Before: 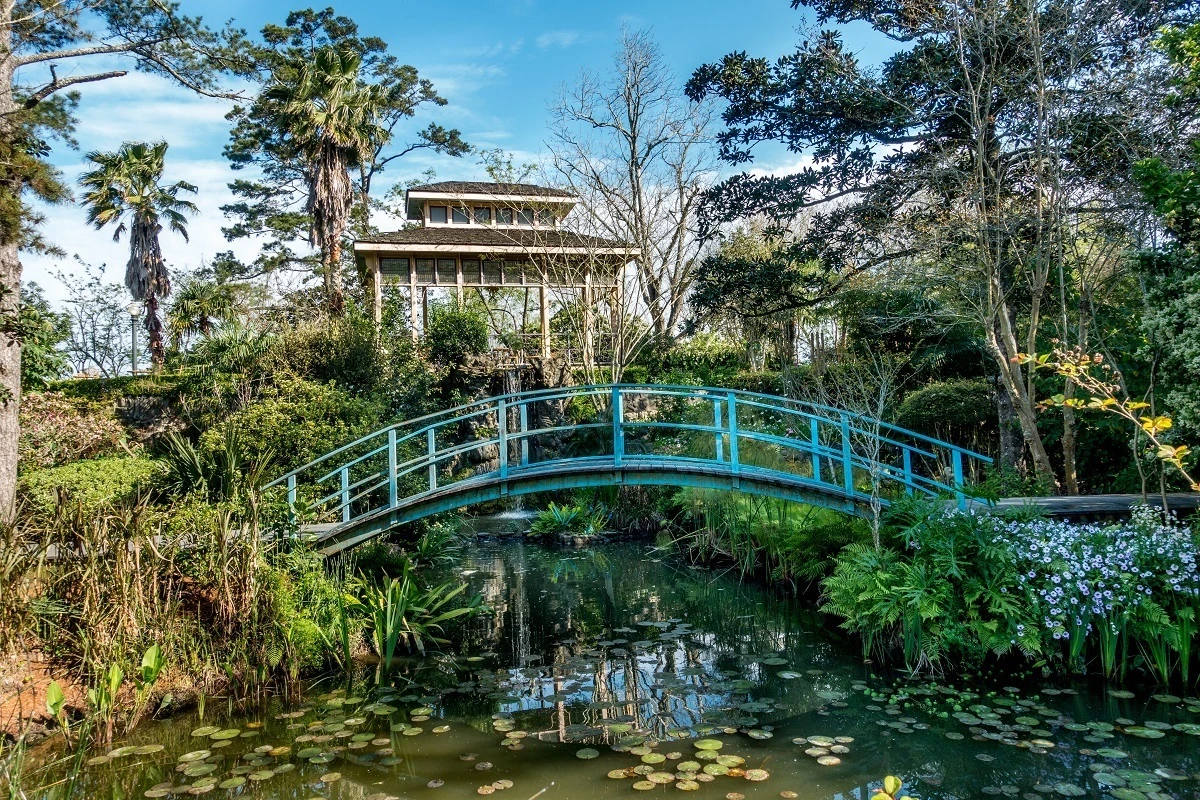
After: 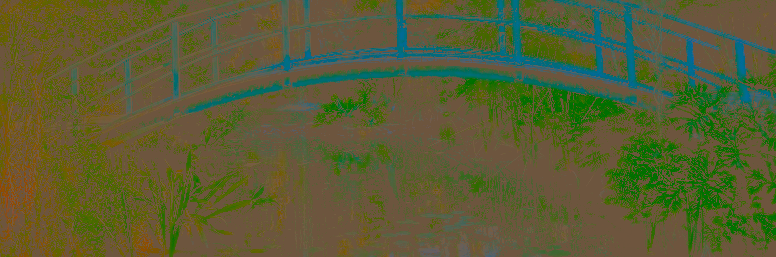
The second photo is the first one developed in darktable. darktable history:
color correction: highlights a* 17.97, highlights b* 35.1, shadows a* 1.48, shadows b* 5.81, saturation 1.03
crop: left 18.137%, top 51.025%, right 17.135%, bottom 16.824%
filmic rgb: black relative exposure -3.88 EV, white relative exposure 3.48 EV, hardness 2.55, contrast 1.103
sharpen: radius 3.07, amount 0.759
contrast brightness saturation: contrast -0.977, brightness -0.168, saturation 0.733
contrast equalizer: octaves 7, y [[0.5, 0.542, 0.583, 0.625, 0.667, 0.708], [0.5 ×6], [0.5 ×6], [0 ×6], [0 ×6]]
local contrast: detail 130%
tone equalizer: on, module defaults
